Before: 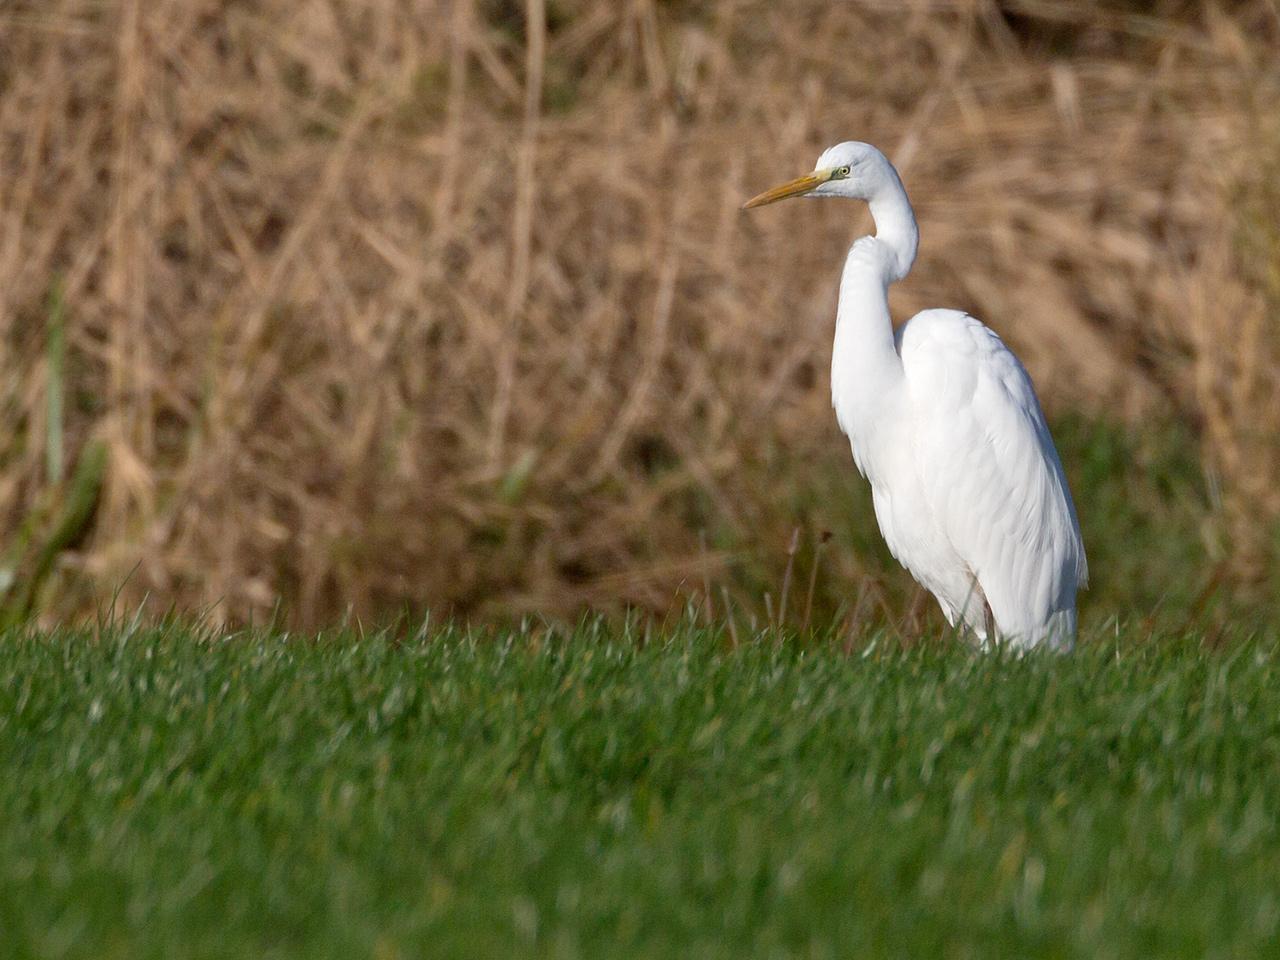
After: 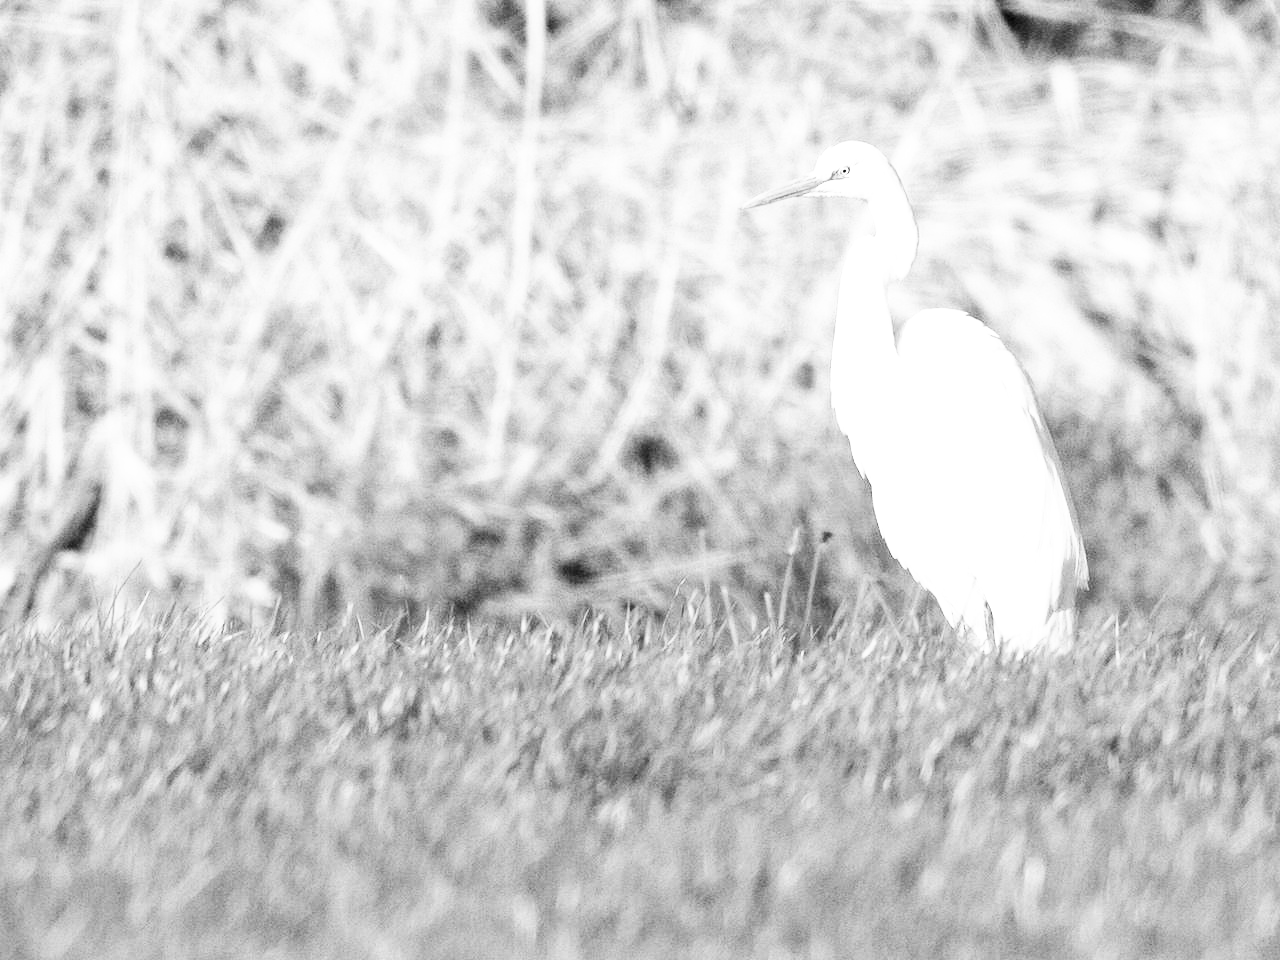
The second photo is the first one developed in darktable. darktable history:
monochrome: on, module defaults
base curve: curves: ch0 [(0, 0) (0.007, 0.004) (0.027, 0.03) (0.046, 0.07) (0.207, 0.54) (0.442, 0.872) (0.673, 0.972) (1, 1)], preserve colors none
exposure: black level correction 0, exposure 1.379 EV, compensate exposure bias true, compensate highlight preservation false
